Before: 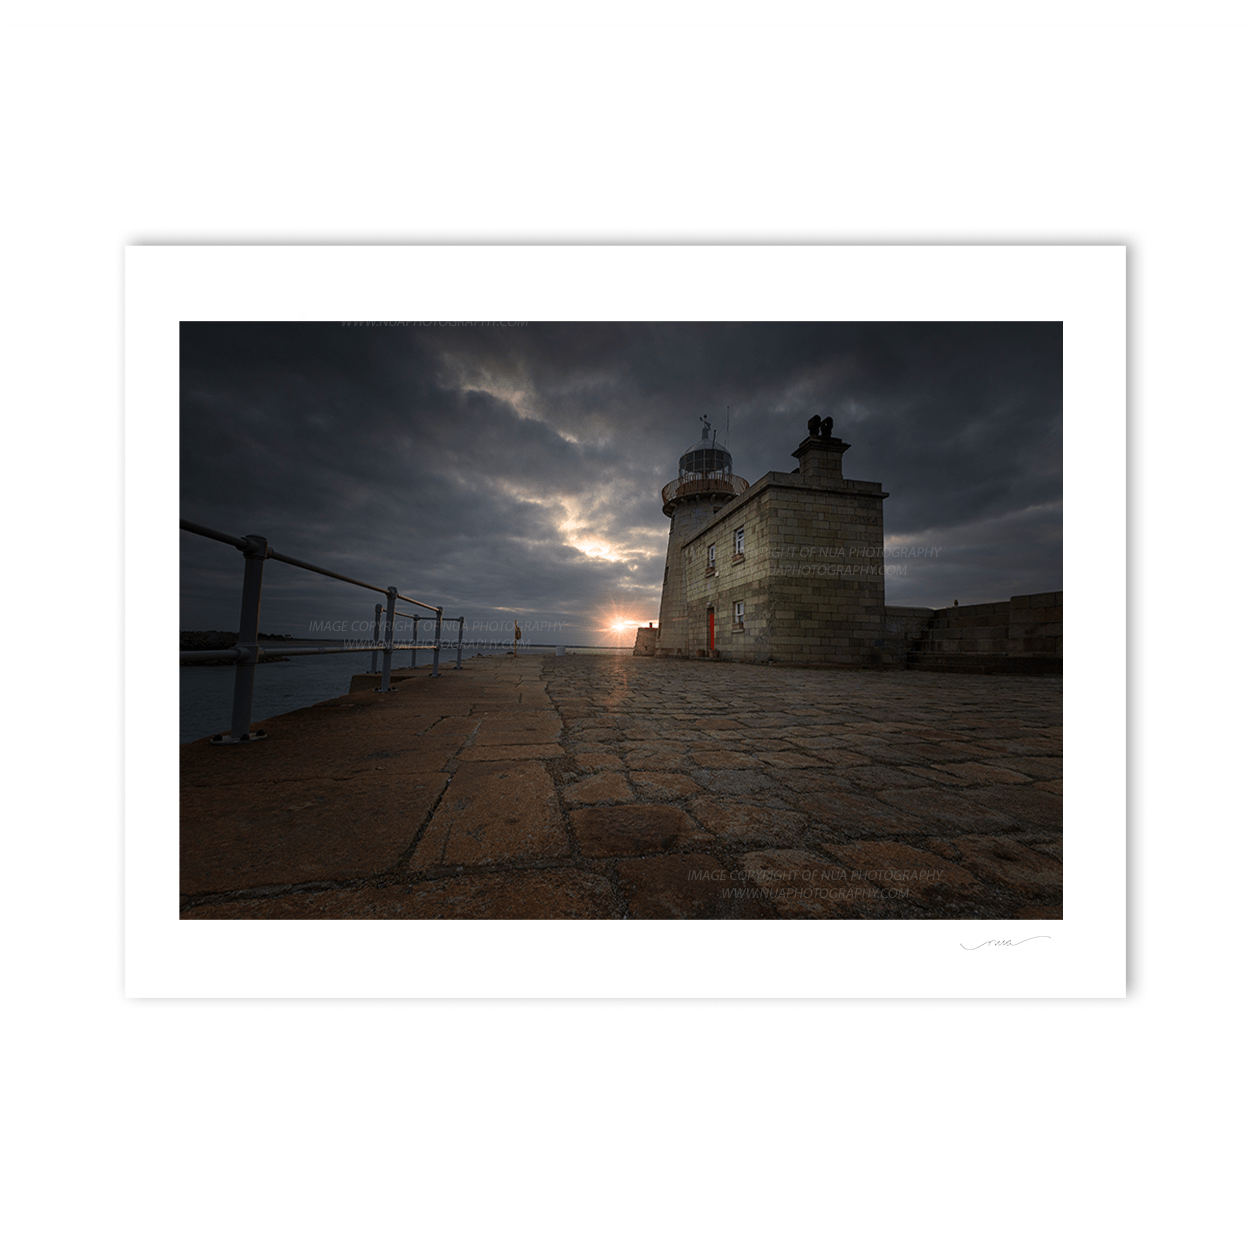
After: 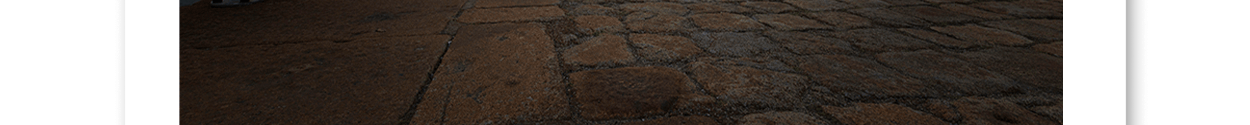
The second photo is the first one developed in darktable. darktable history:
haze removal: adaptive false
crop and rotate: top 59.084%, bottom 30.916%
